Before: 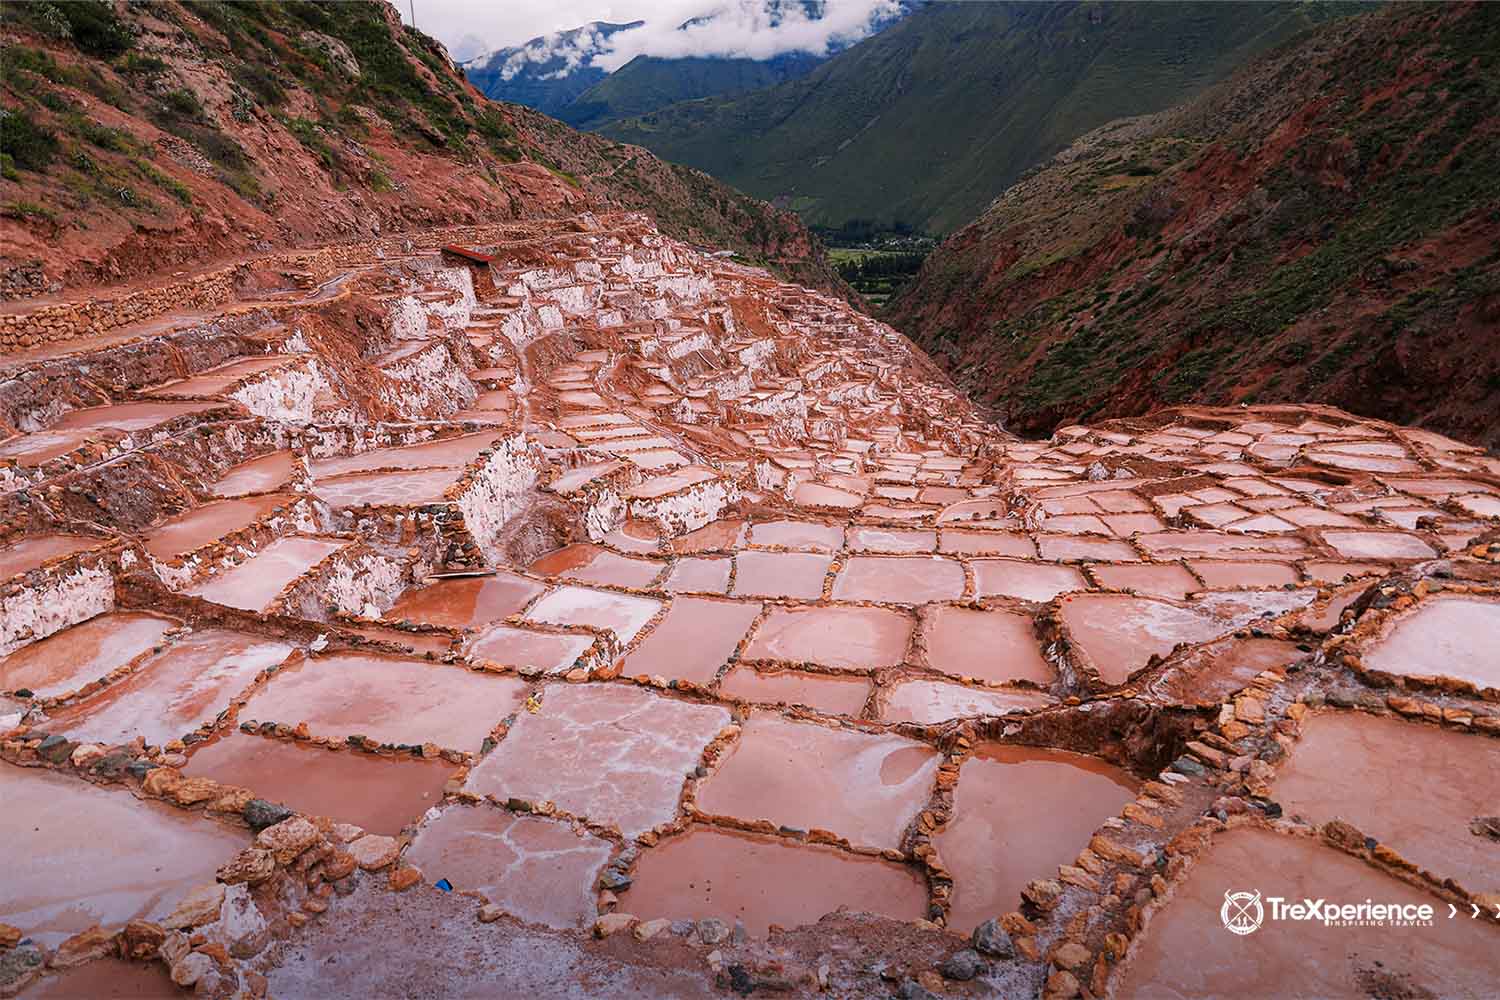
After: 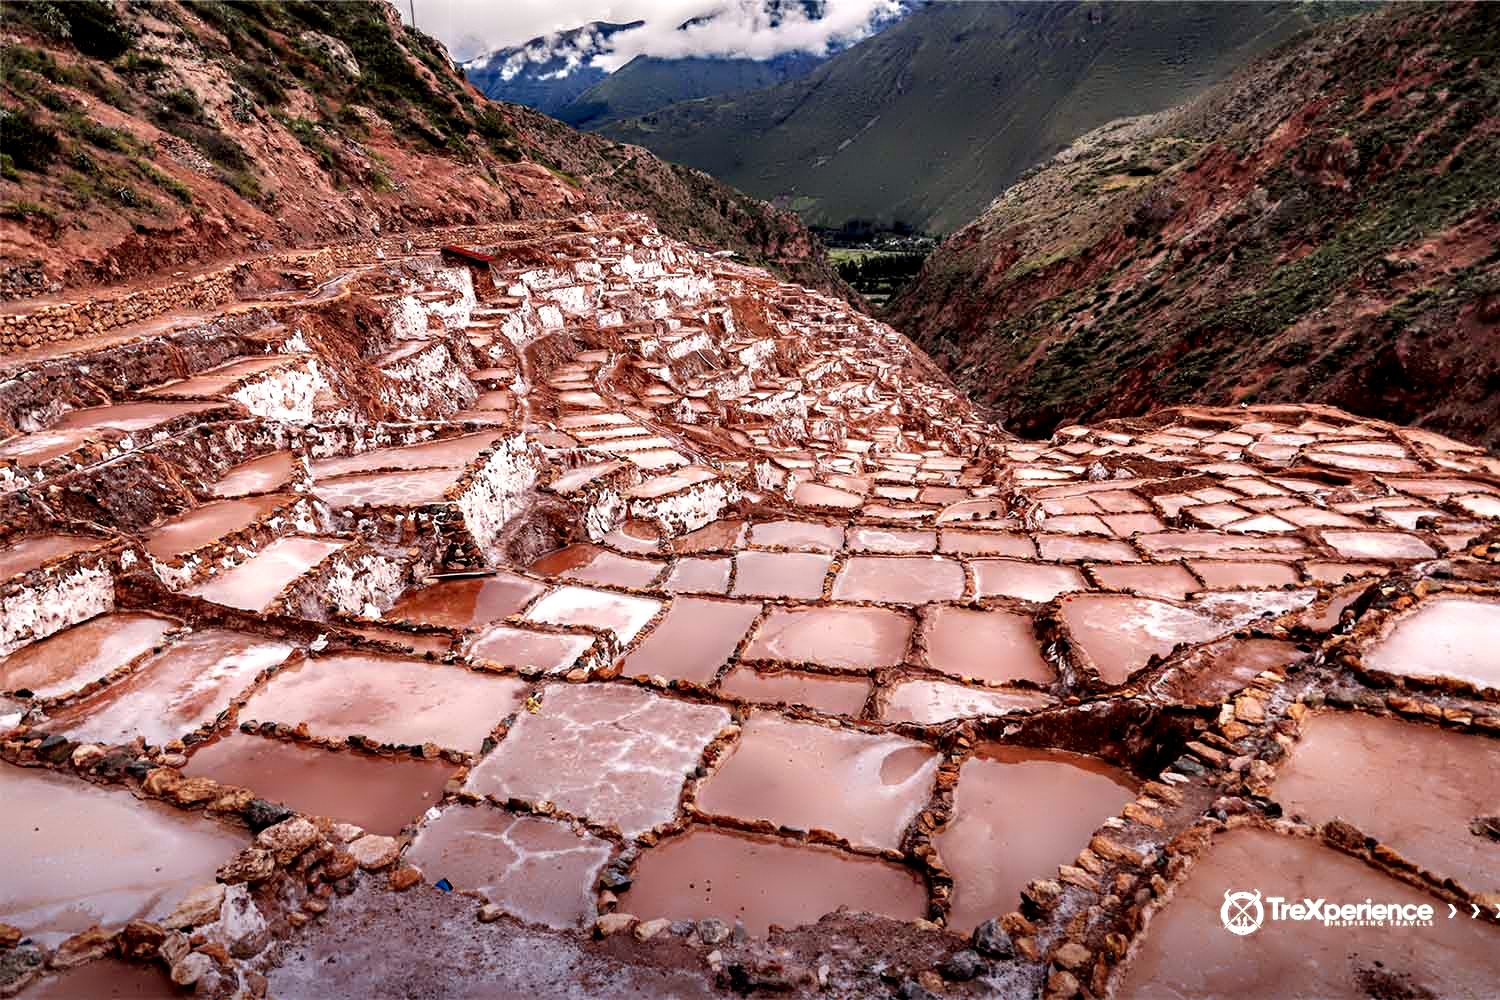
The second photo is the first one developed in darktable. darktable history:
local contrast: detail 130%
contrast equalizer: y [[0.783, 0.666, 0.575, 0.77, 0.556, 0.501], [0.5 ×6], [0.5 ×6], [0, 0.02, 0.272, 0.399, 0.062, 0], [0 ×6]]
shadows and highlights: shadows 53, soften with gaussian
color correction: highlights a* -0.95, highlights b* 4.5, shadows a* 3.55
